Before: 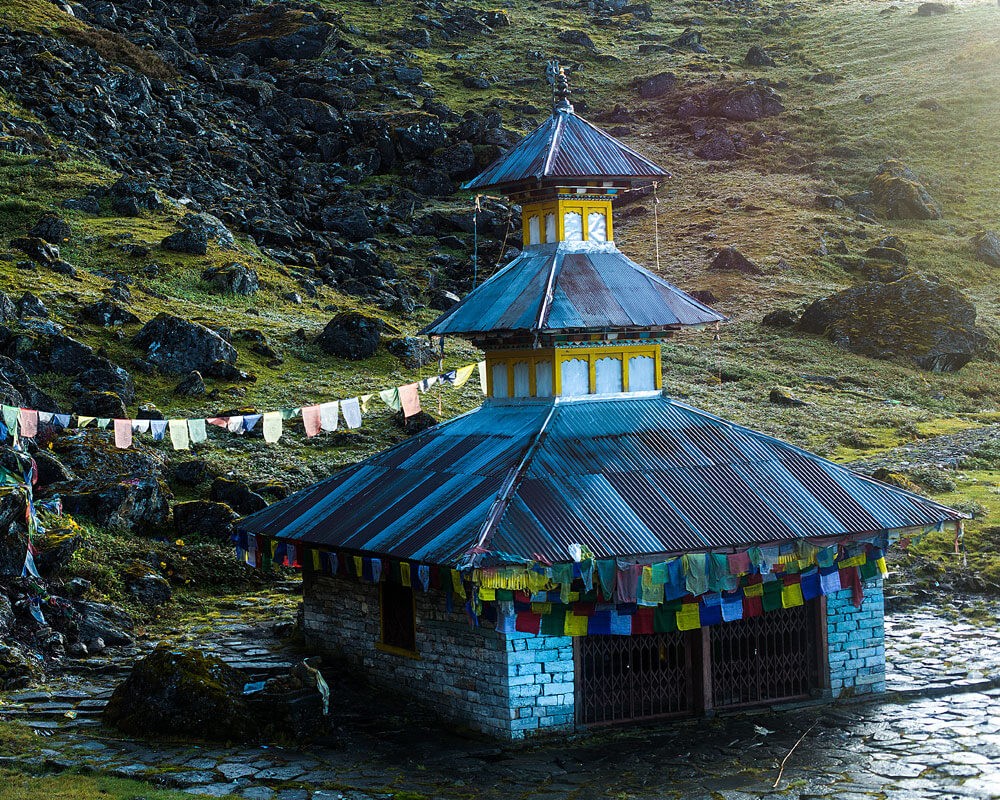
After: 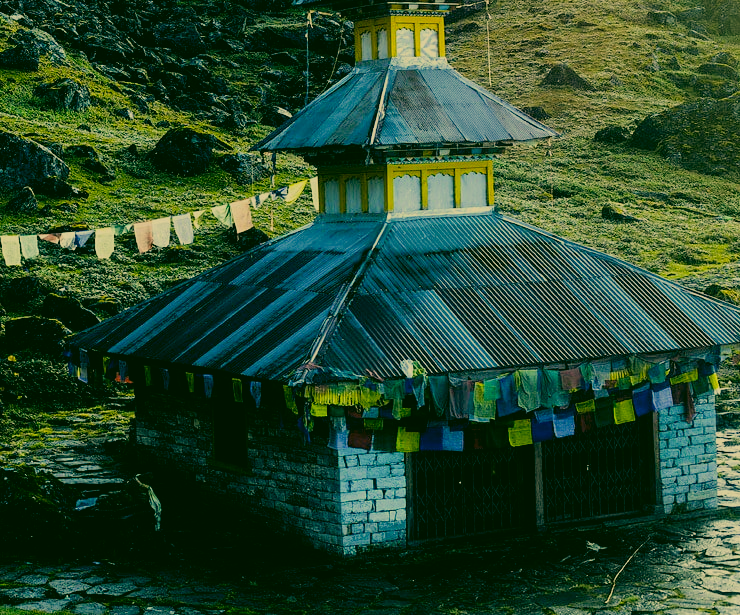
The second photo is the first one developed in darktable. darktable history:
crop: left 16.883%, top 23.014%, right 9.103%
filmic rgb: black relative exposure -7.12 EV, white relative exposure 5.35 EV, threshold 3.04 EV, hardness 3.02, enable highlight reconstruction true
color correction: highlights a* 5.61, highlights b* 33.13, shadows a* -26.62, shadows b* 3.77
